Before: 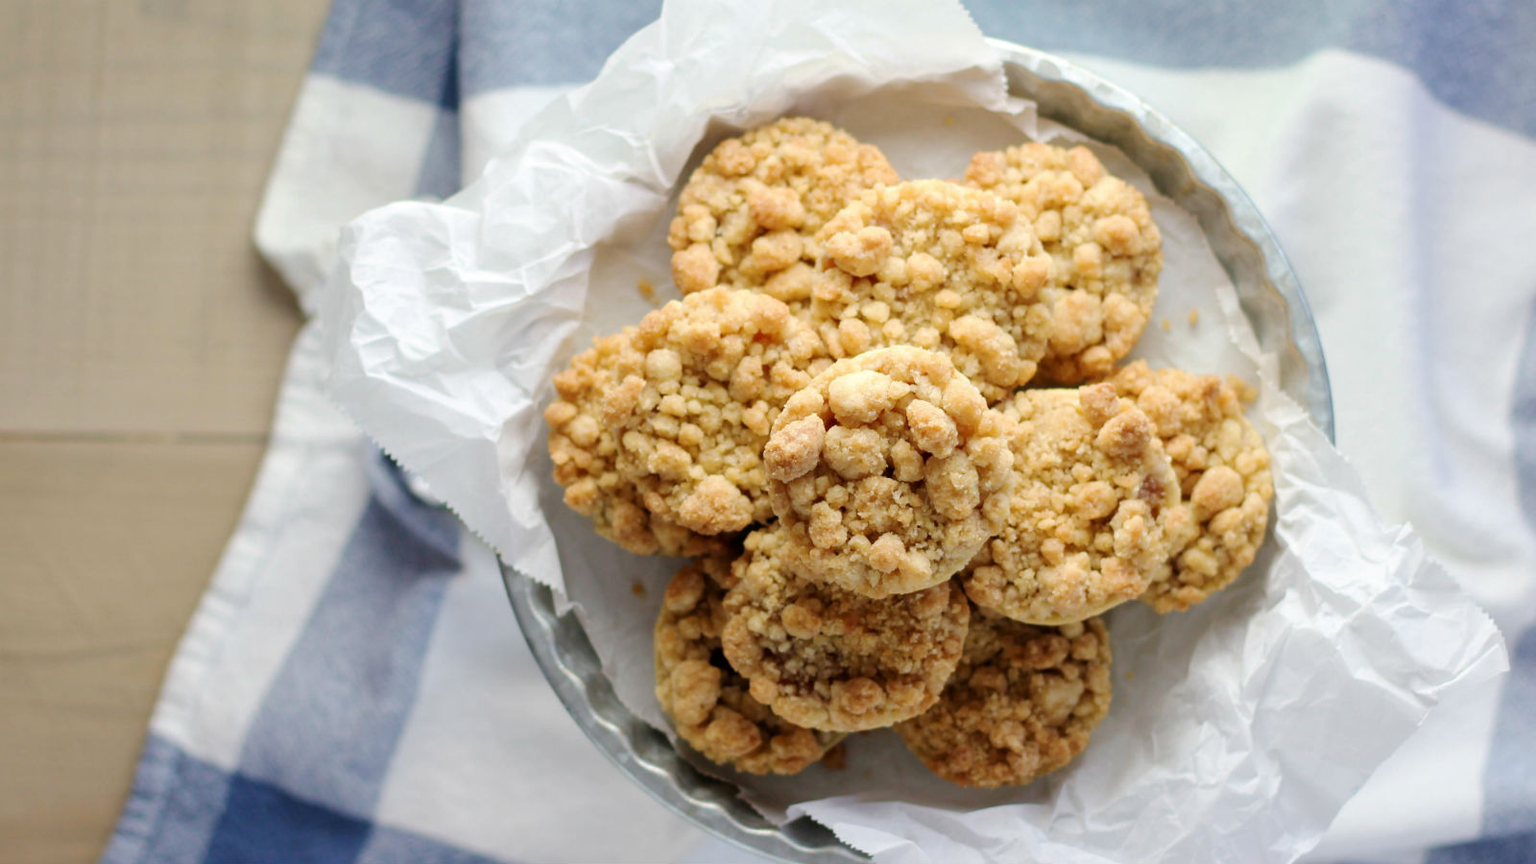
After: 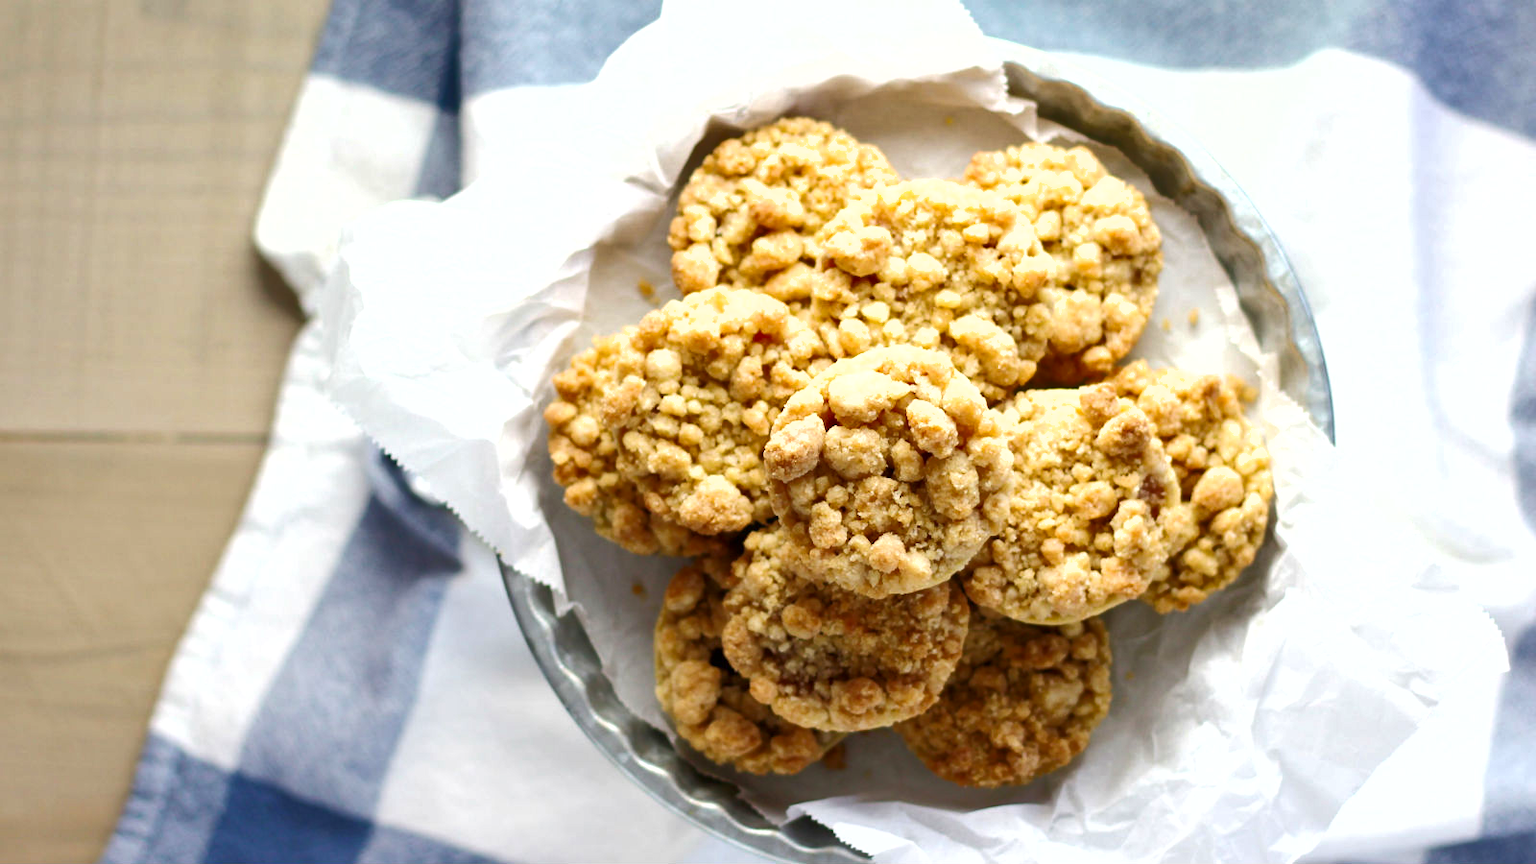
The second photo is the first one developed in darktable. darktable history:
exposure: exposure 0.602 EV, compensate highlight preservation false
shadows and highlights: radius 267.58, soften with gaussian
